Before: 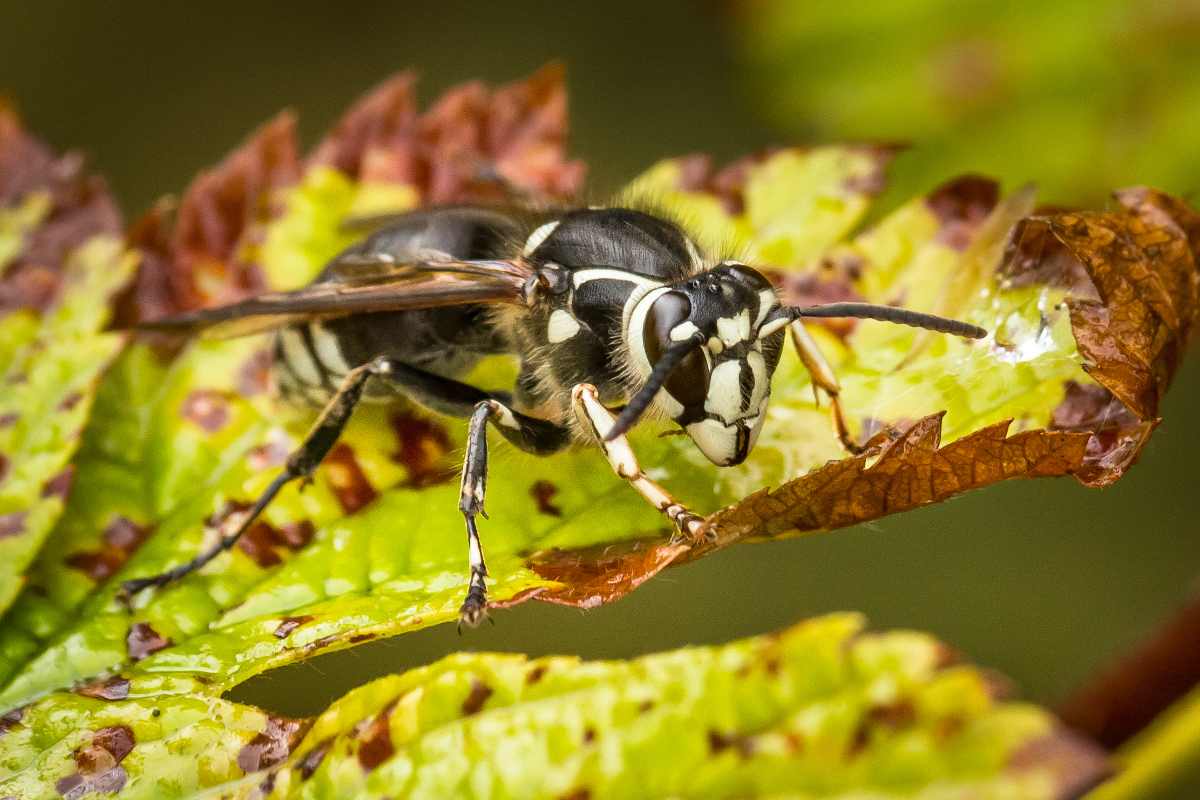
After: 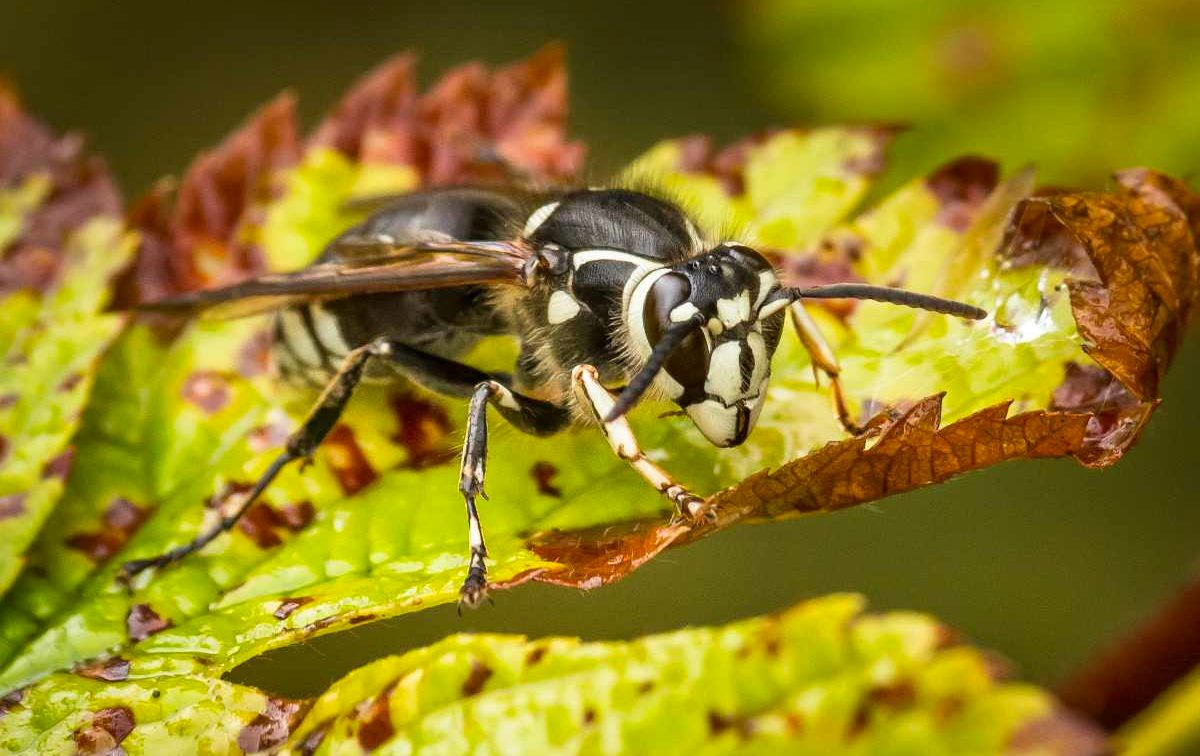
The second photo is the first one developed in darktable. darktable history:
color contrast: green-magenta contrast 1.1, blue-yellow contrast 1.1, unbound 0
crop and rotate: top 2.479%, bottom 3.018%
